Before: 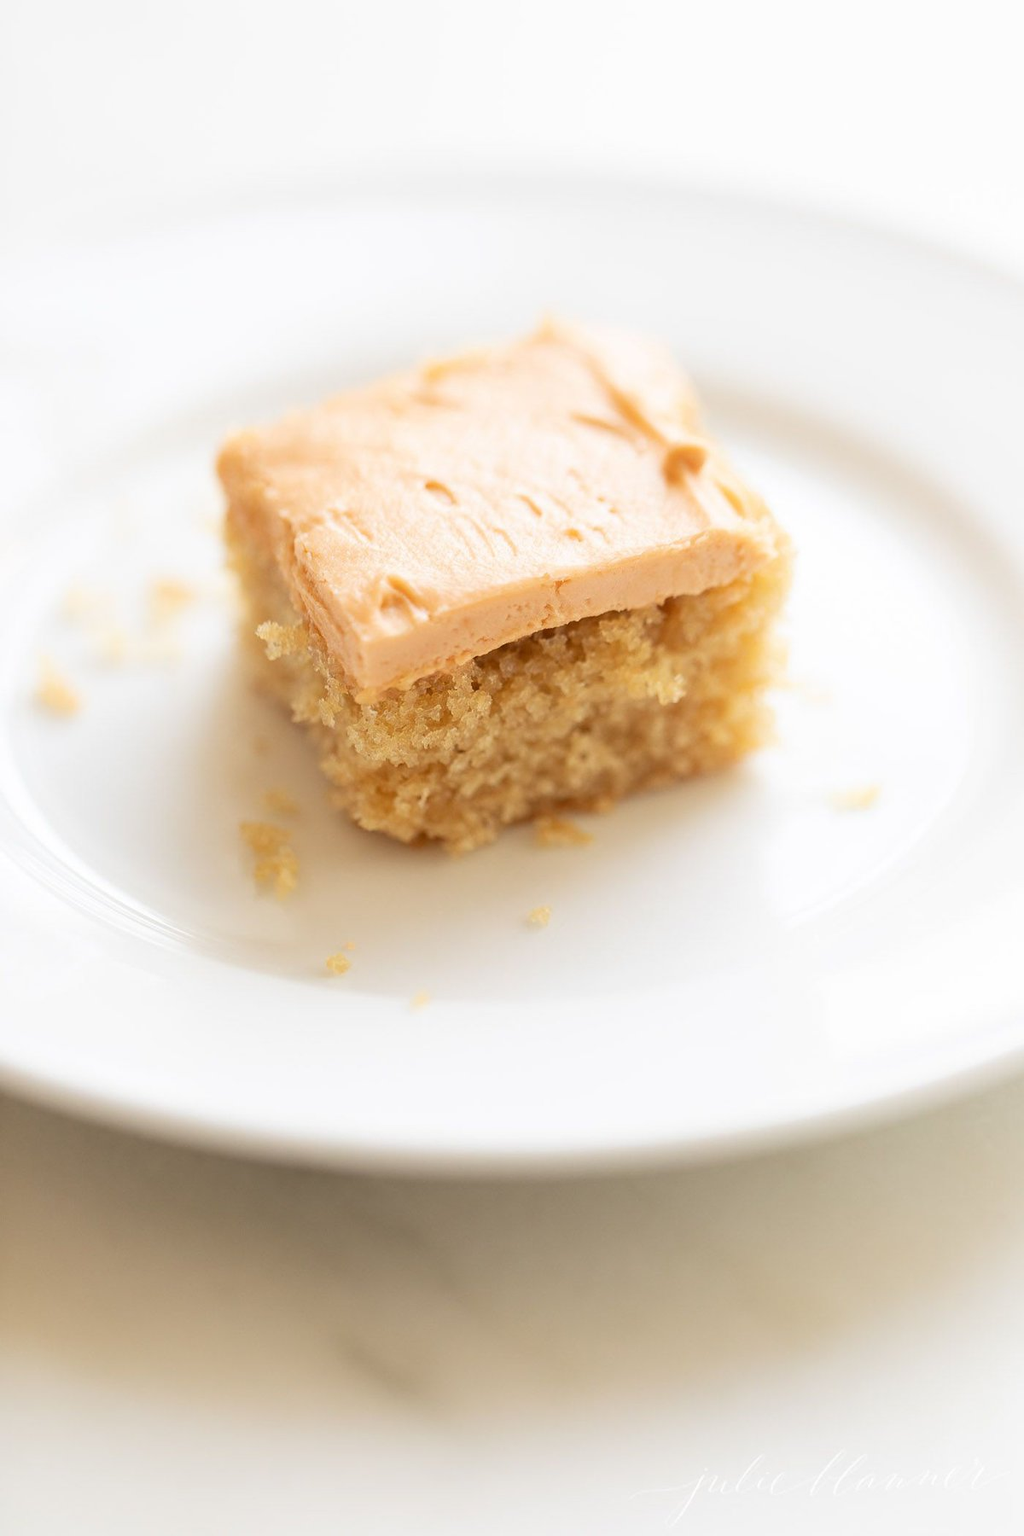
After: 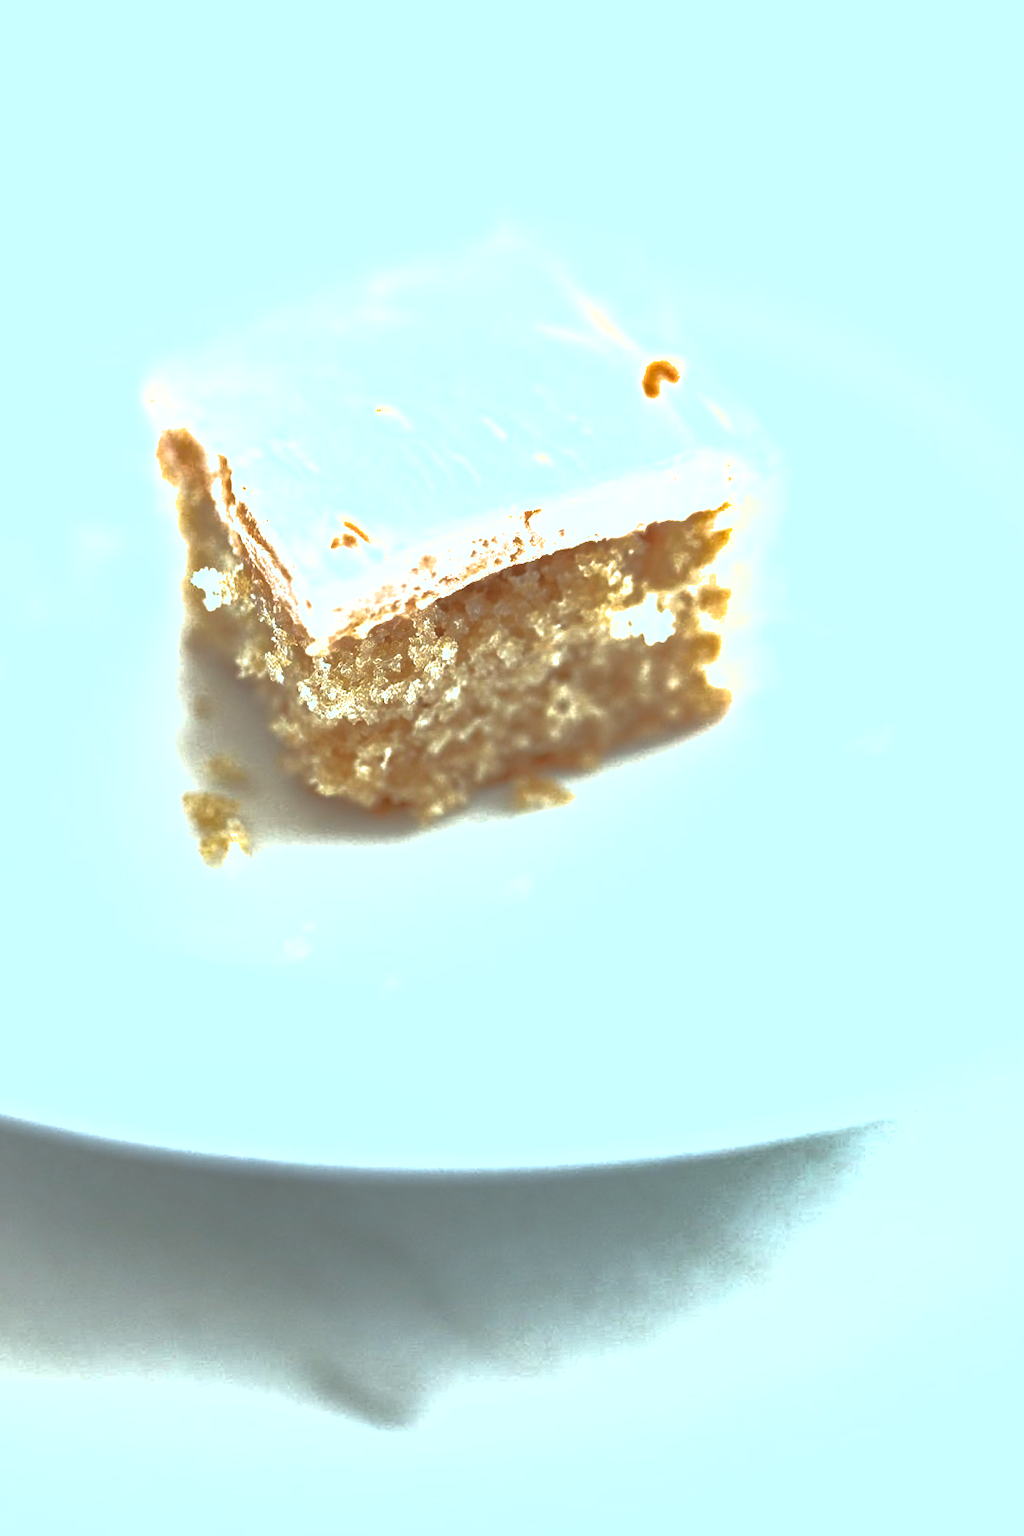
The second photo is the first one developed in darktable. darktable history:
crop and rotate: angle 2.08°, left 5.553%, top 5.691%
local contrast: detail 110%
shadows and highlights: on, module defaults
exposure: black level correction 0, exposure 1.199 EV, compensate exposure bias true, compensate highlight preservation false
color calibration: illuminant F (fluorescent), F source F9 (Cool White Deluxe 4150 K) – high CRI, x 0.375, y 0.373, temperature 4160.21 K
color correction: highlights a* -9.84, highlights b* -21.25
base curve: curves: ch0 [(0, 0) (0.826, 0.587) (1, 1)]
